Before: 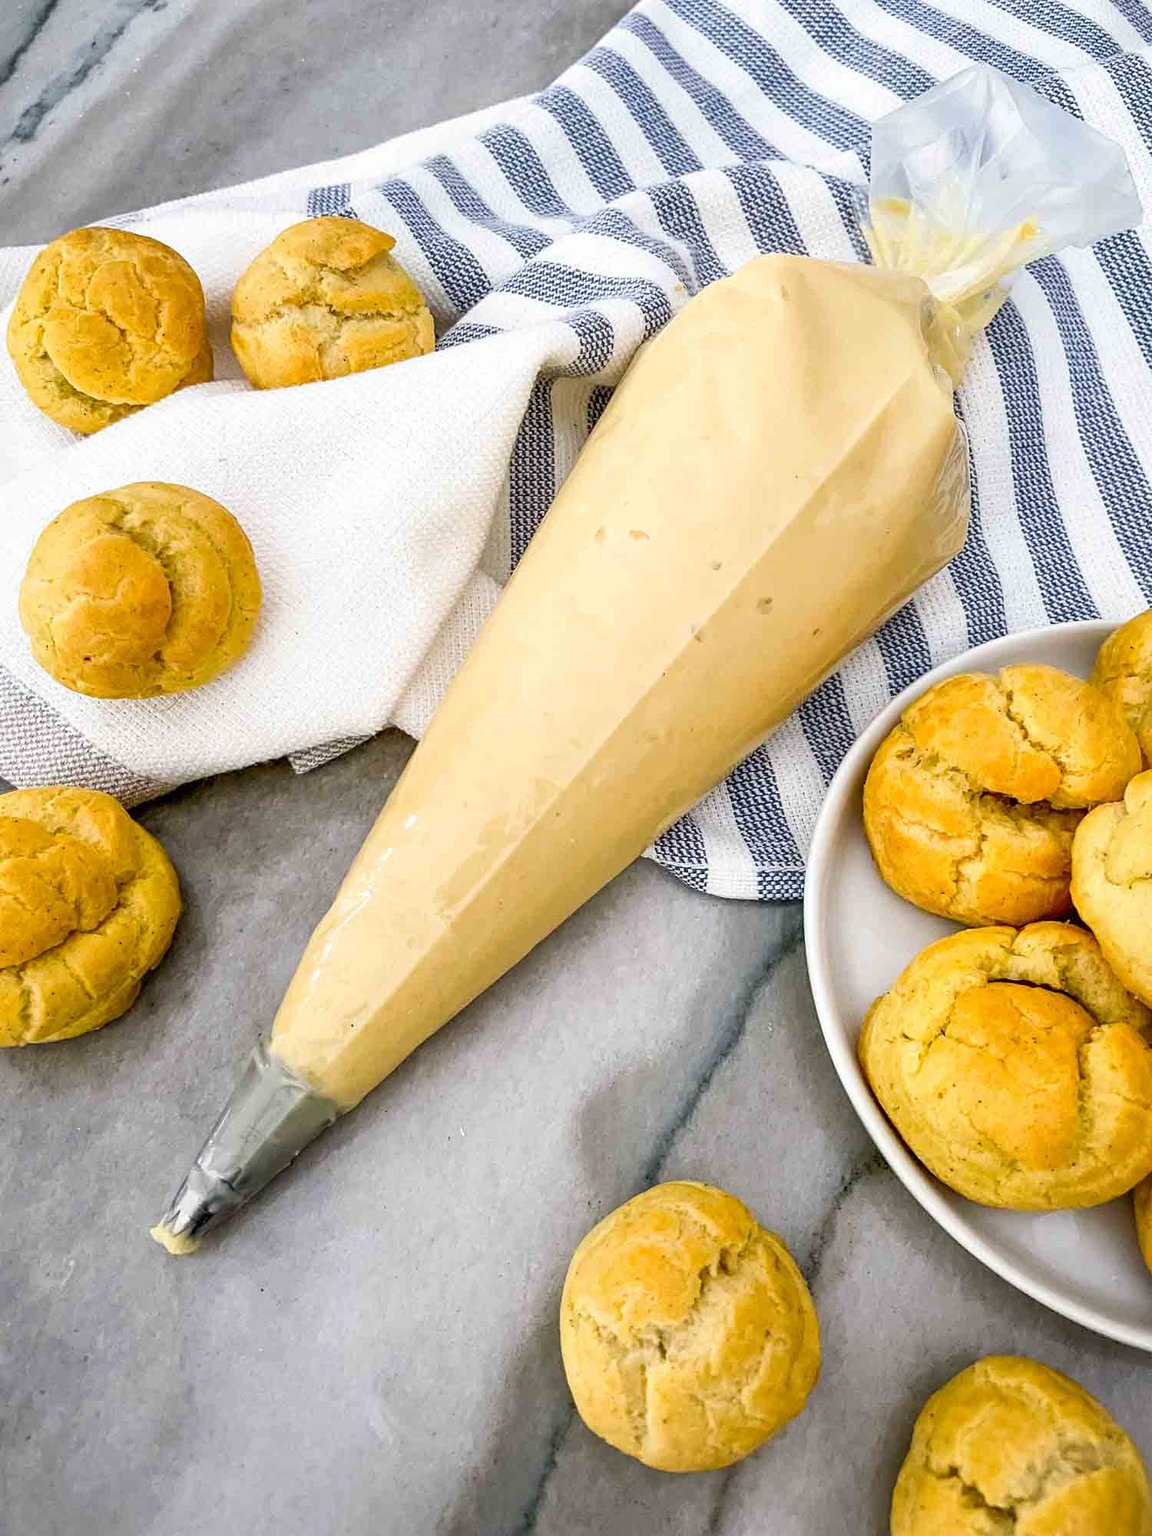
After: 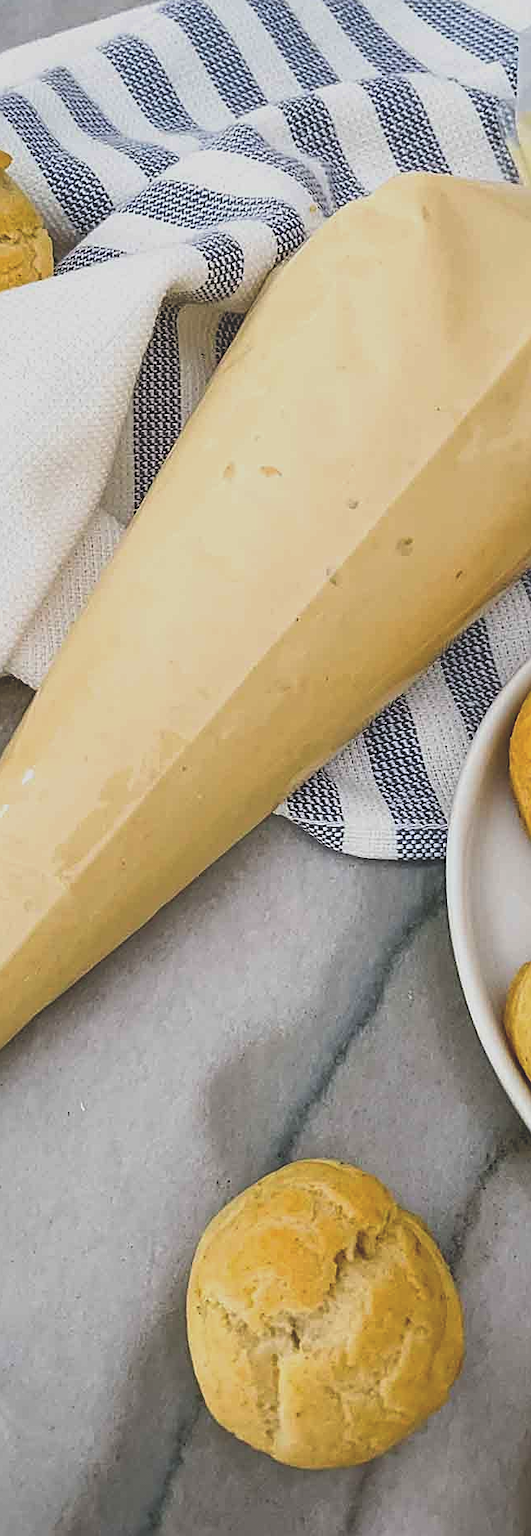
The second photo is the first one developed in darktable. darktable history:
crop: left 33.452%, top 6.025%, right 23.155%
exposure: black level correction -0.036, exposure -0.497 EV, compensate highlight preservation false
sharpen: on, module defaults
